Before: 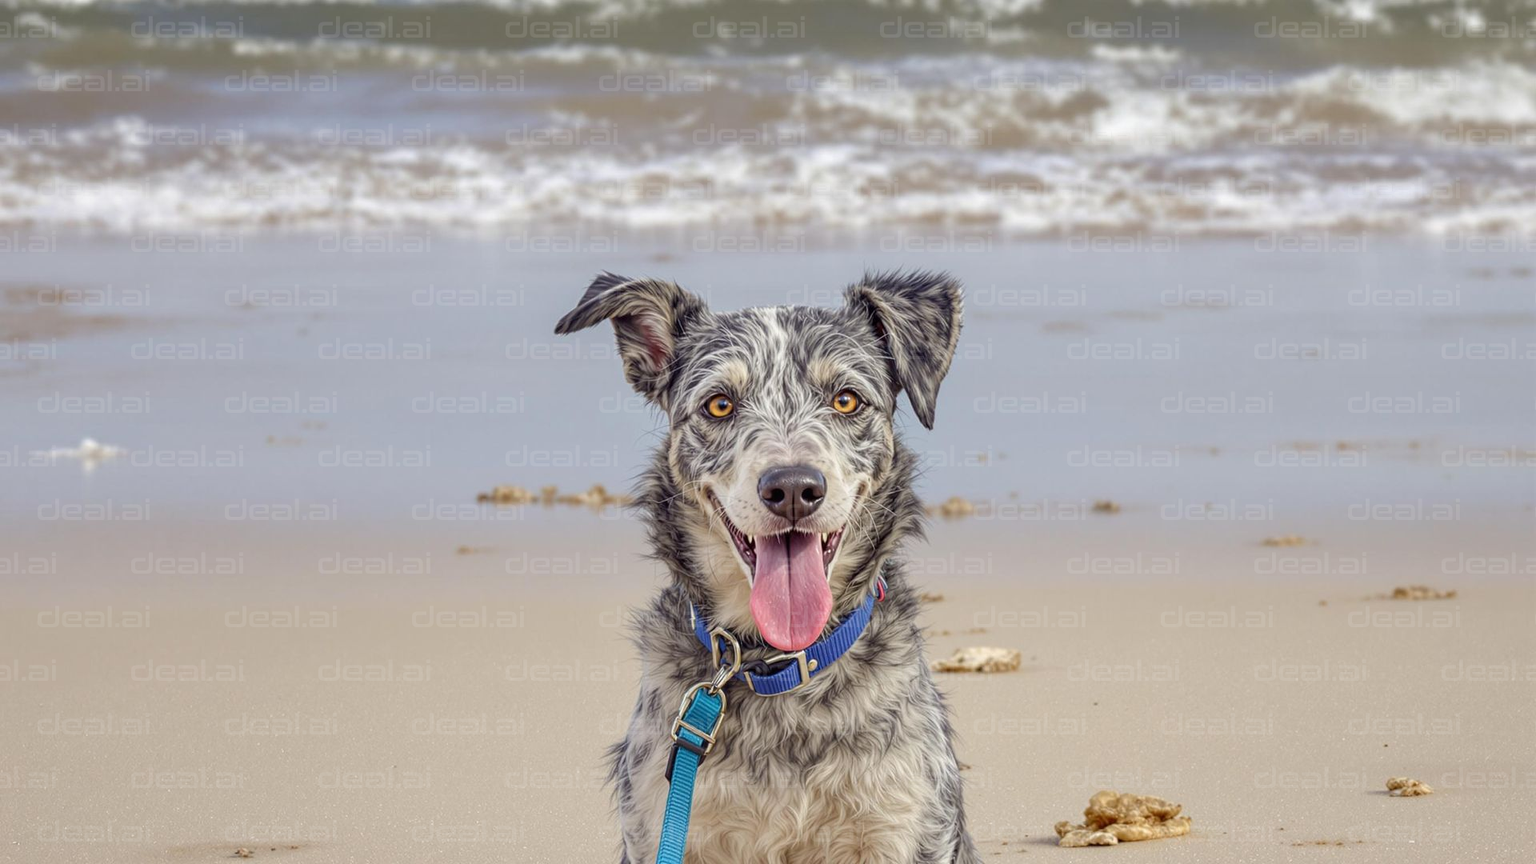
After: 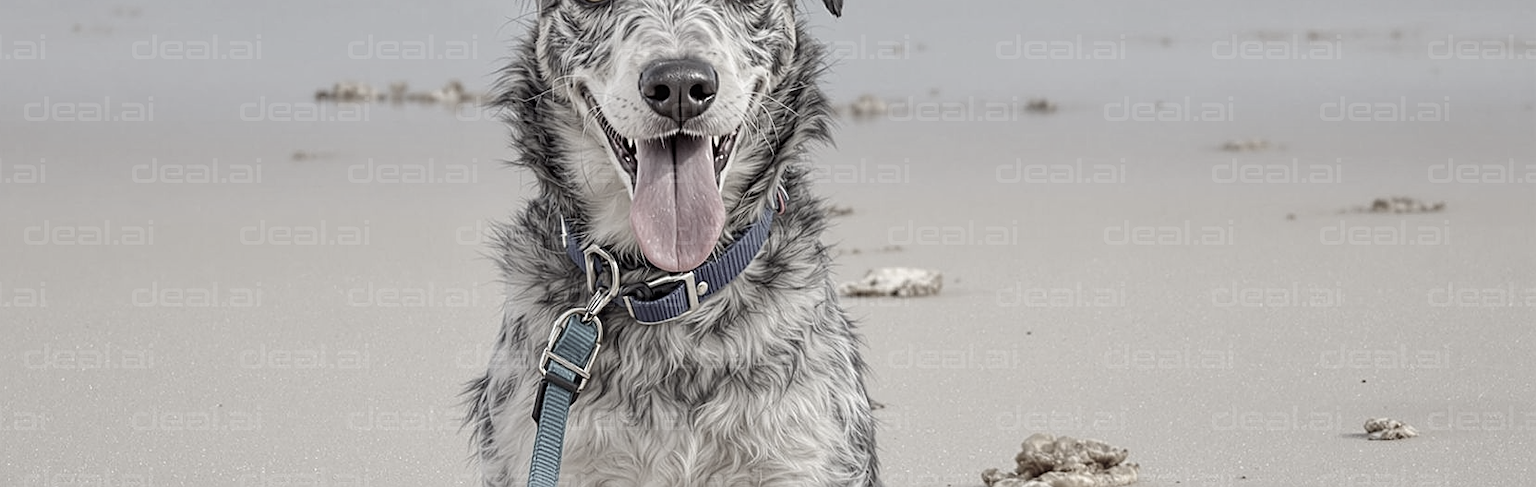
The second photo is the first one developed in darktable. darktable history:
contrast brightness saturation: contrast 0.08, saturation 0.2
crop and rotate: left 13.306%, top 48.129%, bottom 2.928%
sharpen: on, module defaults
color correction: saturation 0.2
